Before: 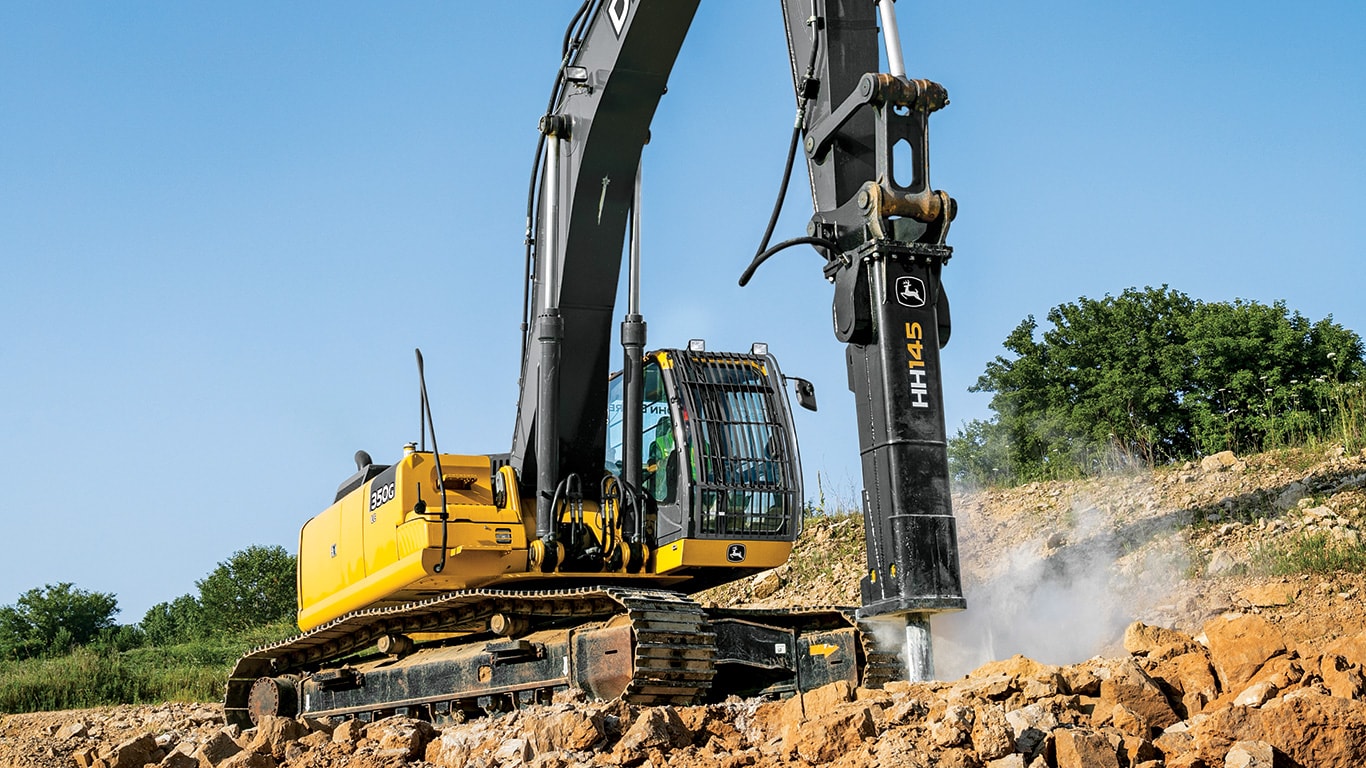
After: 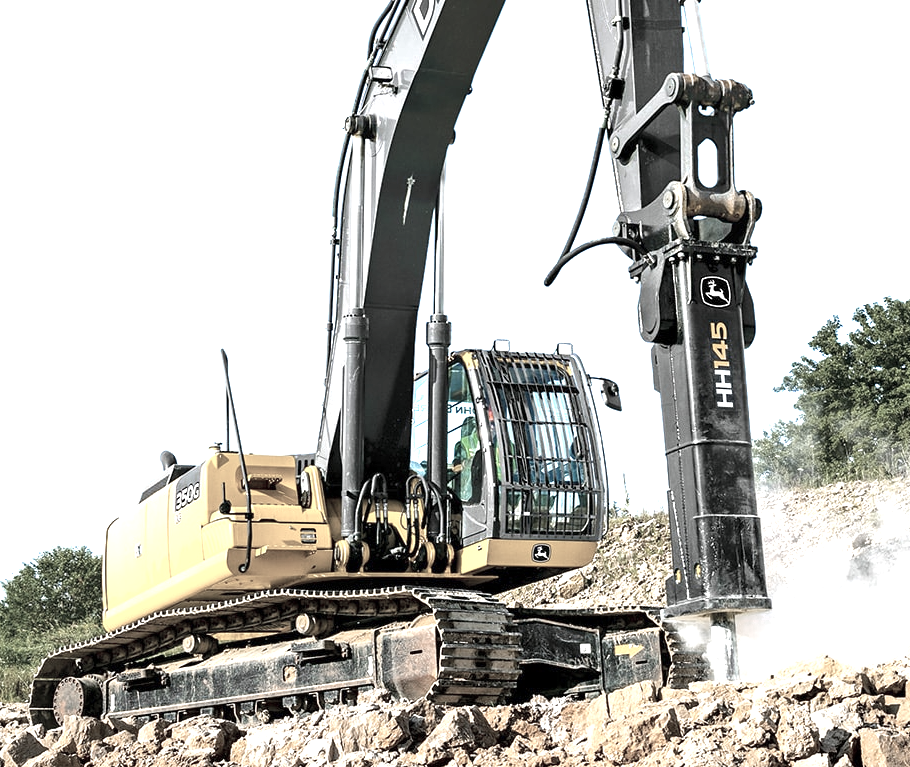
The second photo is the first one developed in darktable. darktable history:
color balance rgb: perceptual saturation grading › global saturation 20%, global vibrance 10%
exposure: exposure 1.223 EV, compensate highlight preservation false
crop and rotate: left 14.292%, right 19.041%
color zones: curves: ch0 [(0, 0.613) (0.01, 0.613) (0.245, 0.448) (0.498, 0.529) (0.642, 0.665) (0.879, 0.777) (0.99, 0.613)]; ch1 [(0, 0.272) (0.219, 0.127) (0.724, 0.346)]
